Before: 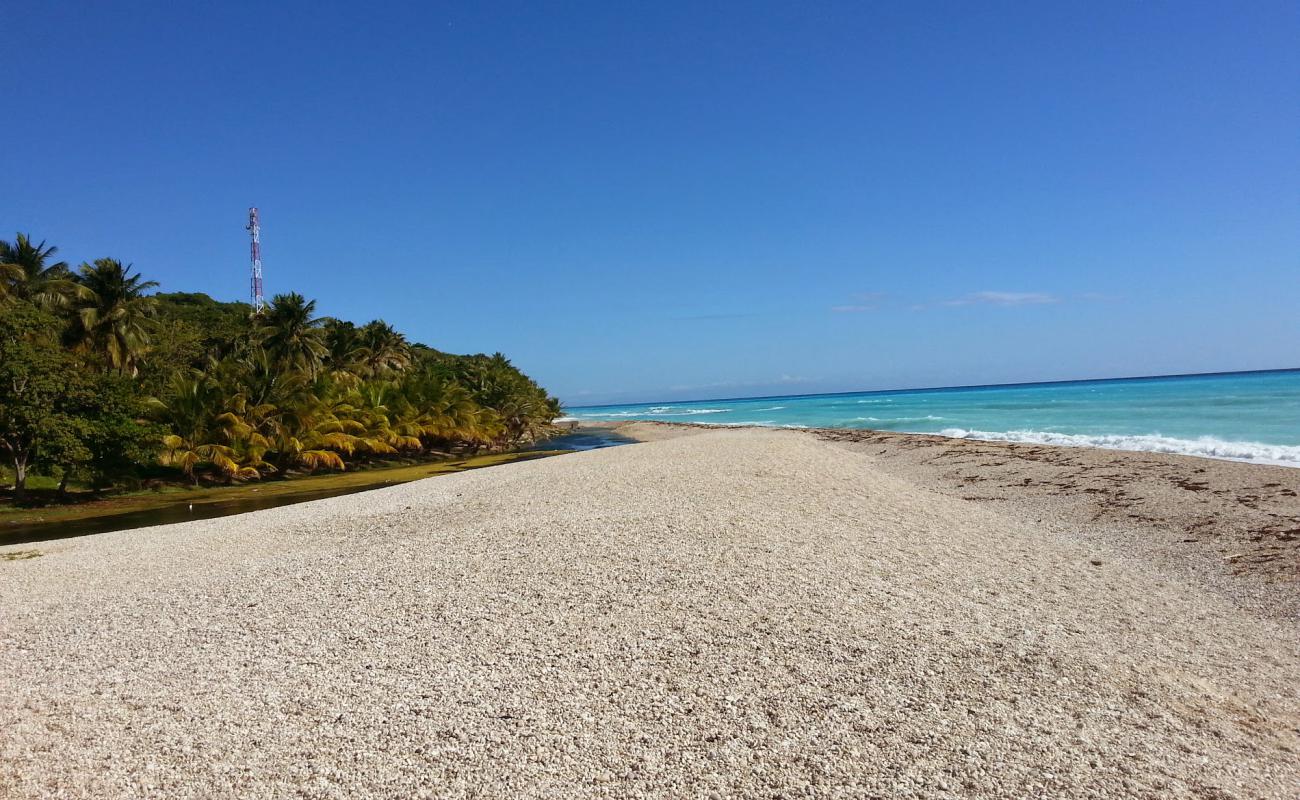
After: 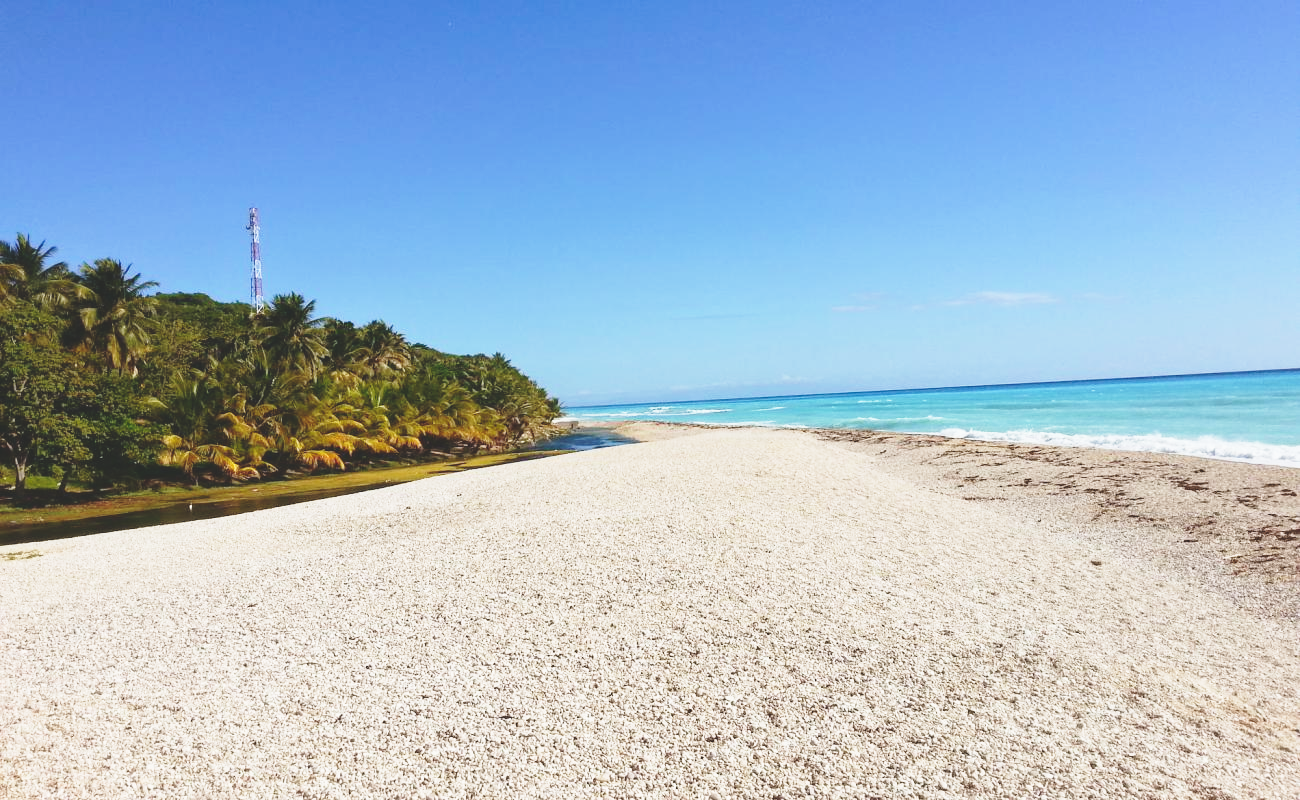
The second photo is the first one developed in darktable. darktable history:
exposure: black level correction -0.025, exposure -0.118 EV, compensate highlight preservation false
contrast brightness saturation: contrast -0.021, brightness -0.012, saturation 0.026
base curve: curves: ch0 [(0, 0) (0.028, 0.03) (0.105, 0.232) (0.387, 0.748) (0.754, 0.968) (1, 1)], preserve colors none
